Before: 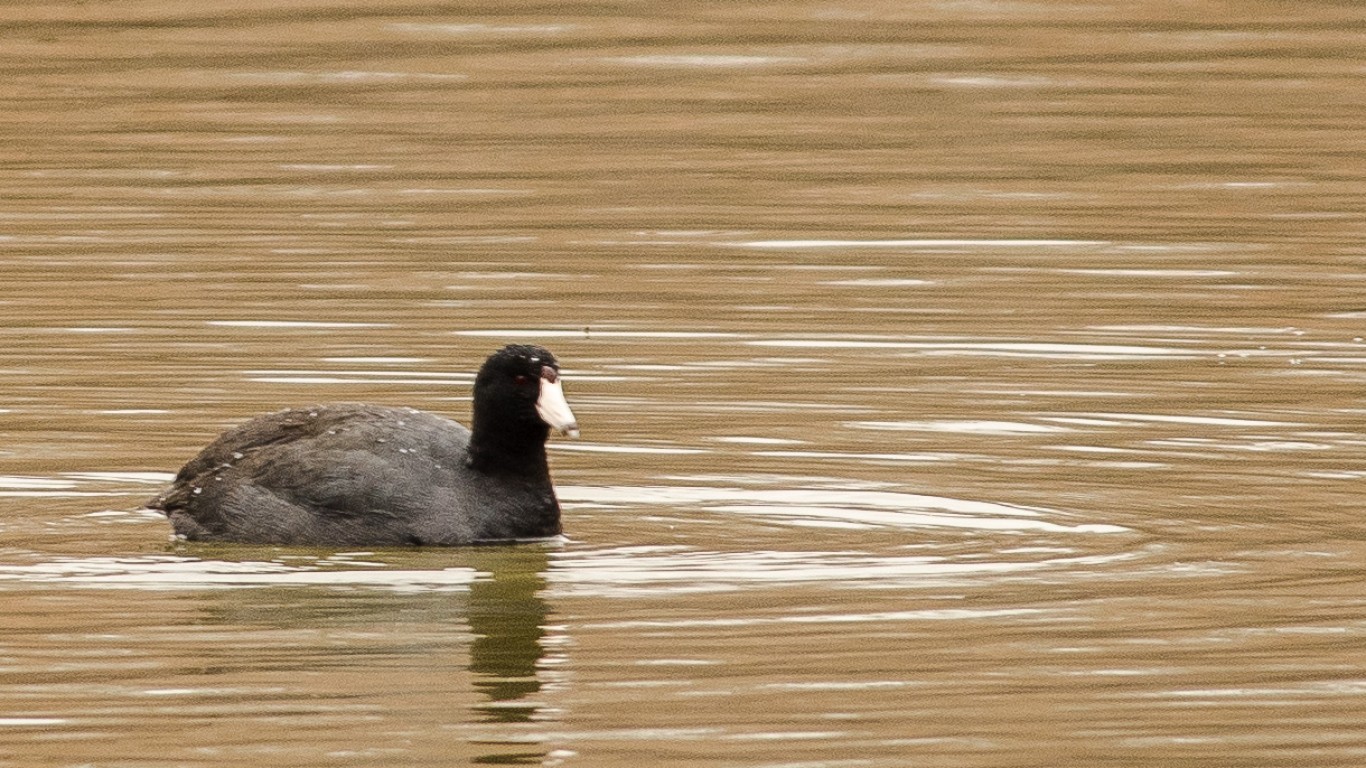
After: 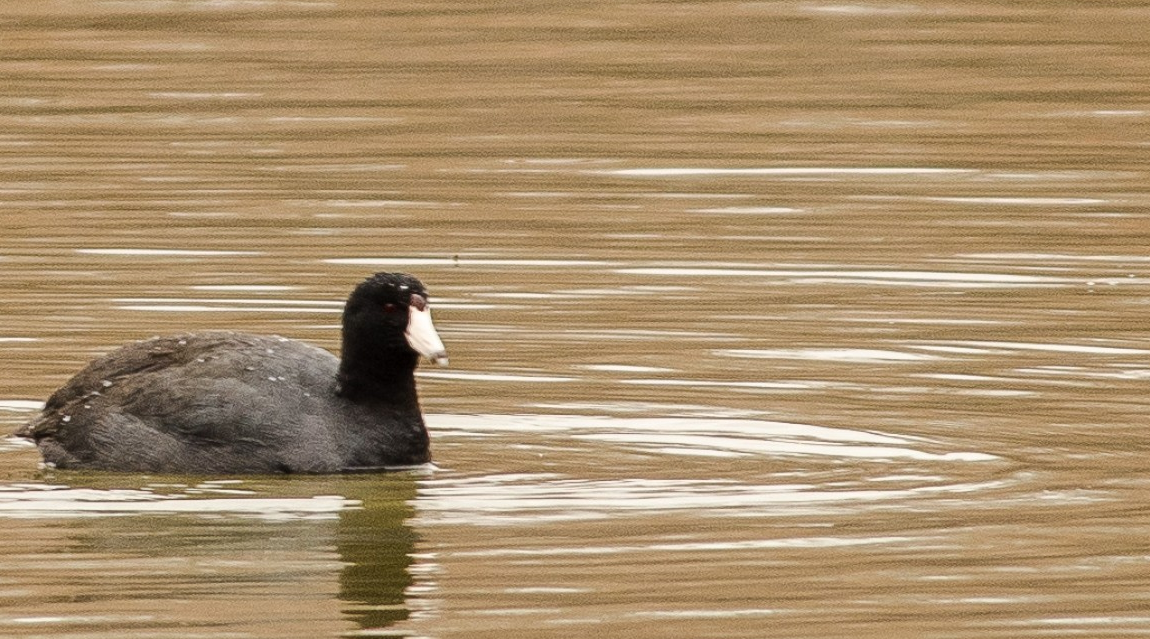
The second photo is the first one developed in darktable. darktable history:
crop and rotate: left 9.626%, top 9.497%, right 6.166%, bottom 7.208%
